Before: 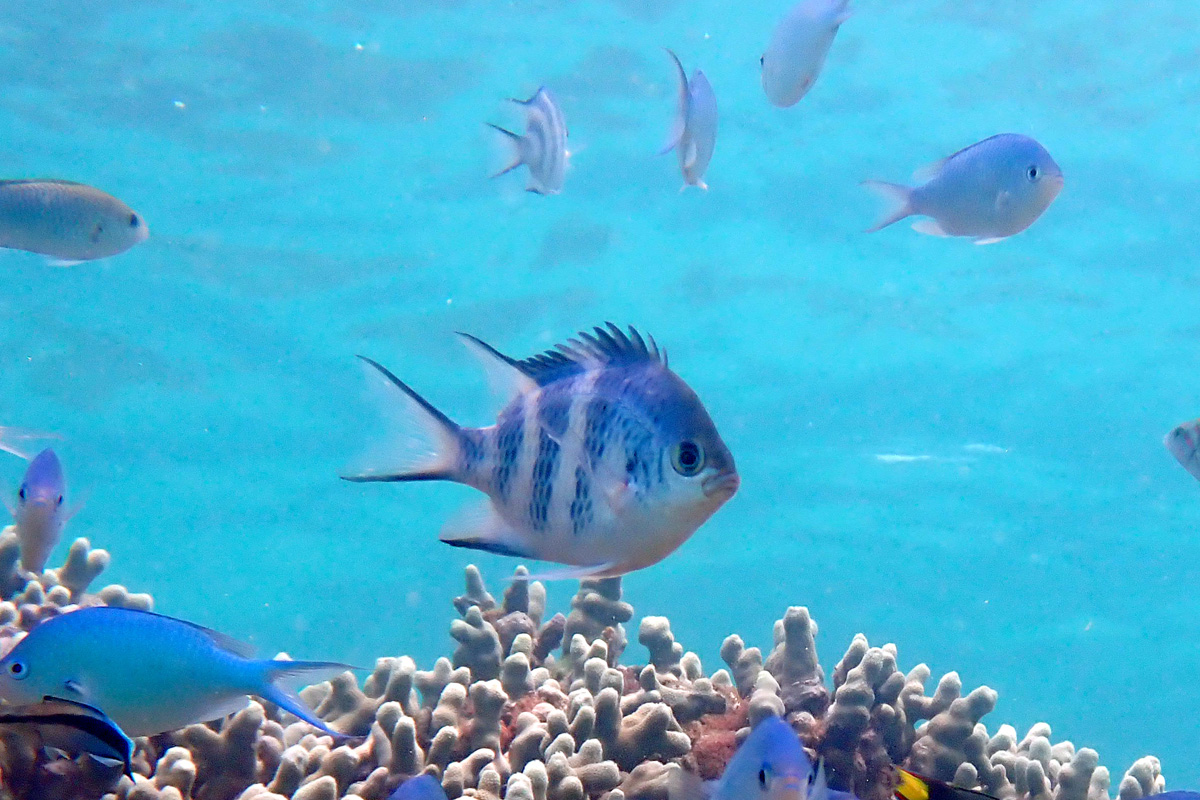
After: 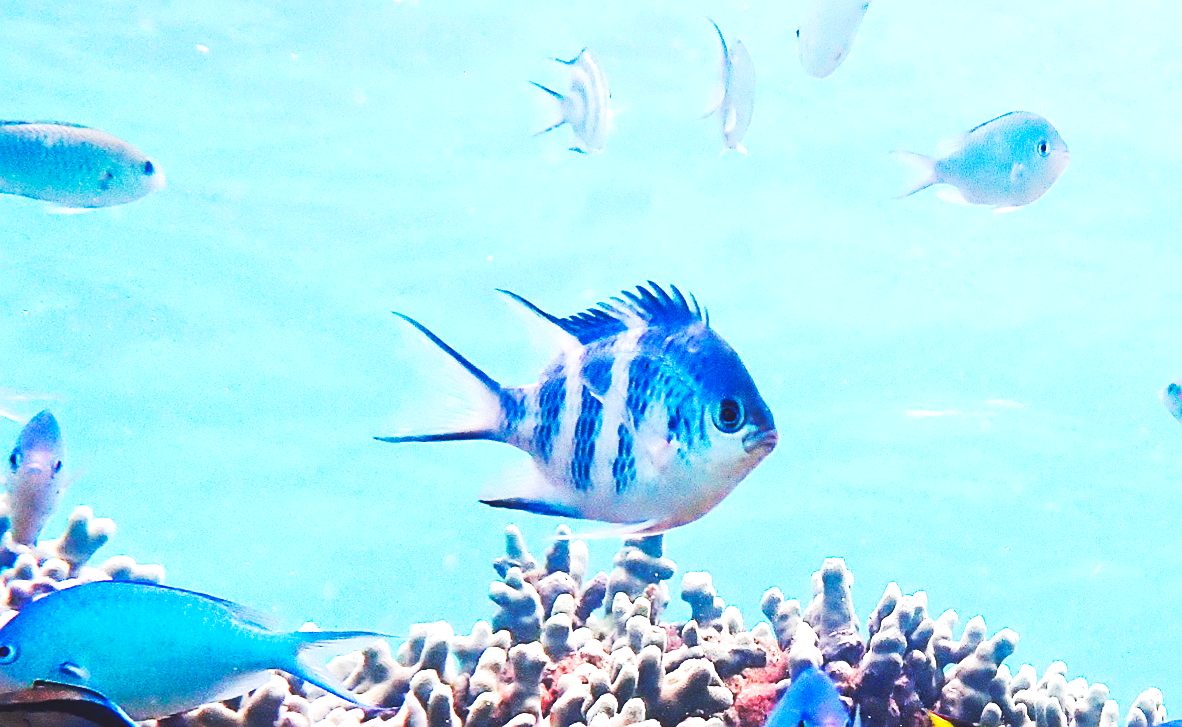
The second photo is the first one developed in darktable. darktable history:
sharpen: on, module defaults
rotate and perspective: rotation -0.013°, lens shift (vertical) -0.027, lens shift (horizontal) 0.178, crop left 0.016, crop right 0.989, crop top 0.082, crop bottom 0.918
local contrast: mode bilateral grid, contrast 28, coarseness 16, detail 115%, midtone range 0.2
base curve: curves: ch0 [(0, 0.015) (0.085, 0.116) (0.134, 0.298) (0.19, 0.545) (0.296, 0.764) (0.599, 0.982) (1, 1)], preserve colors none
